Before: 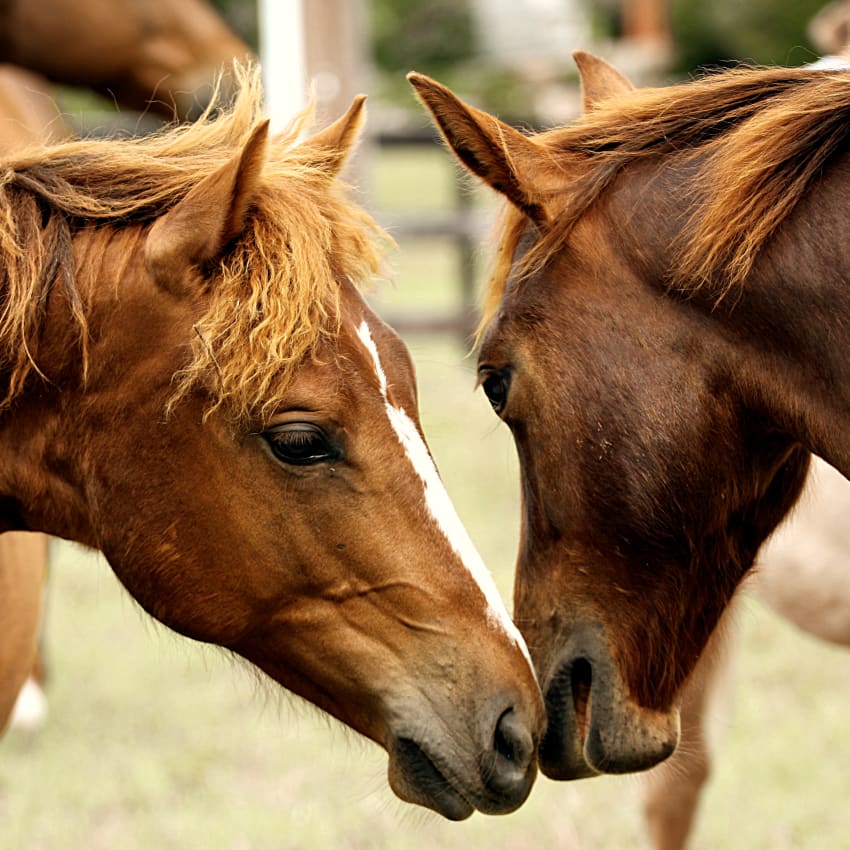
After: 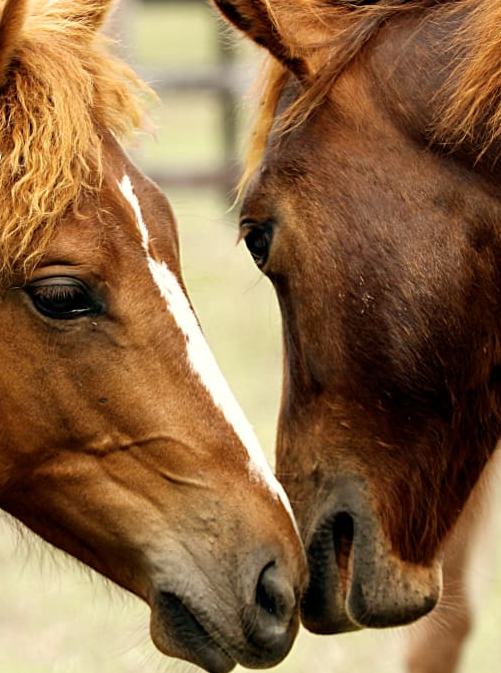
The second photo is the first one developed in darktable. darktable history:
crop and rotate: left 28.216%, top 17.292%, right 12.749%, bottom 3.475%
